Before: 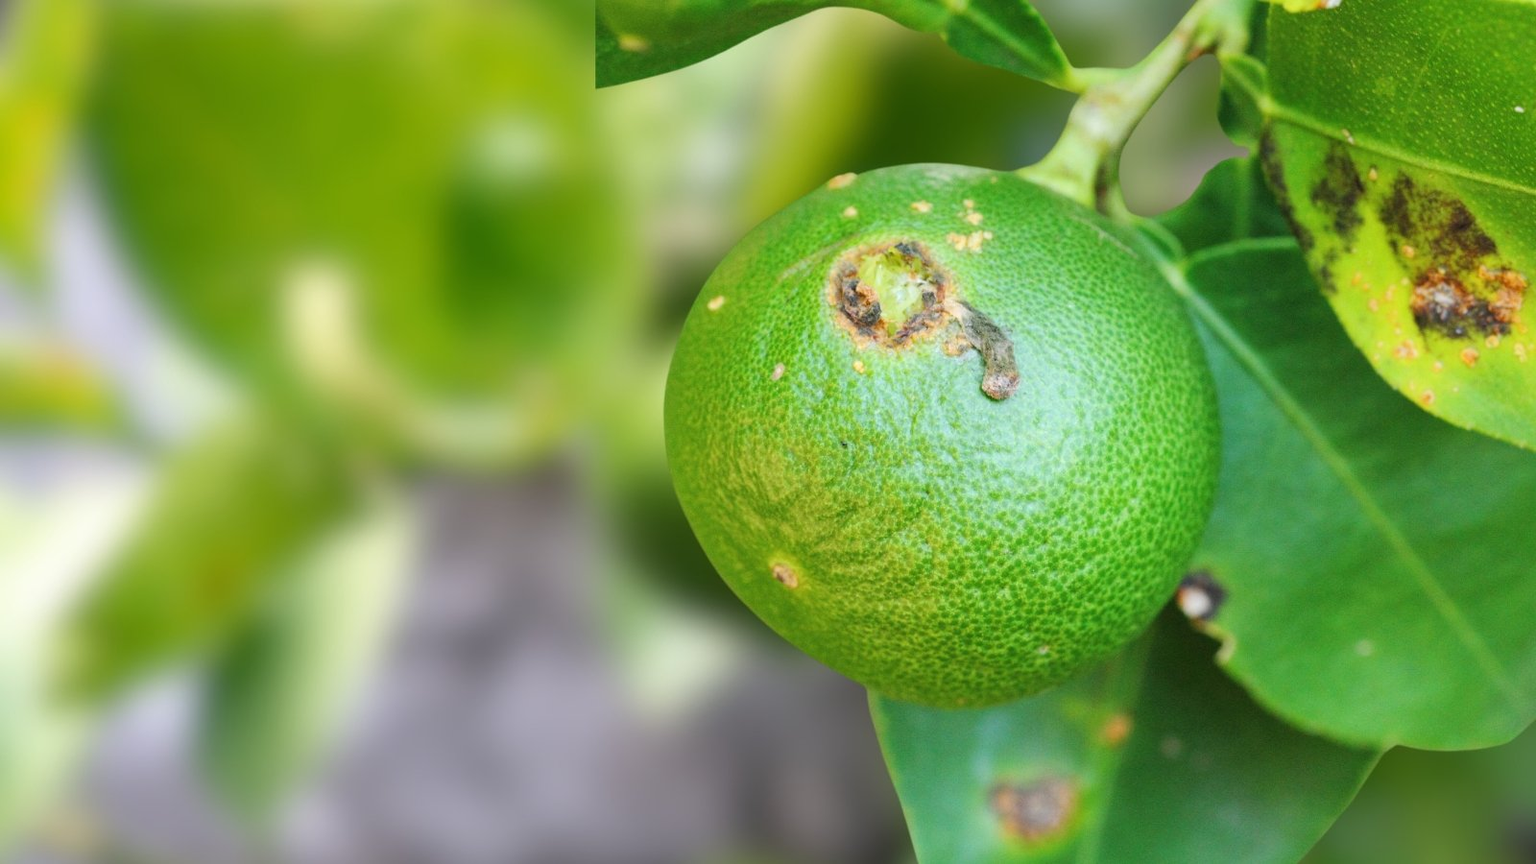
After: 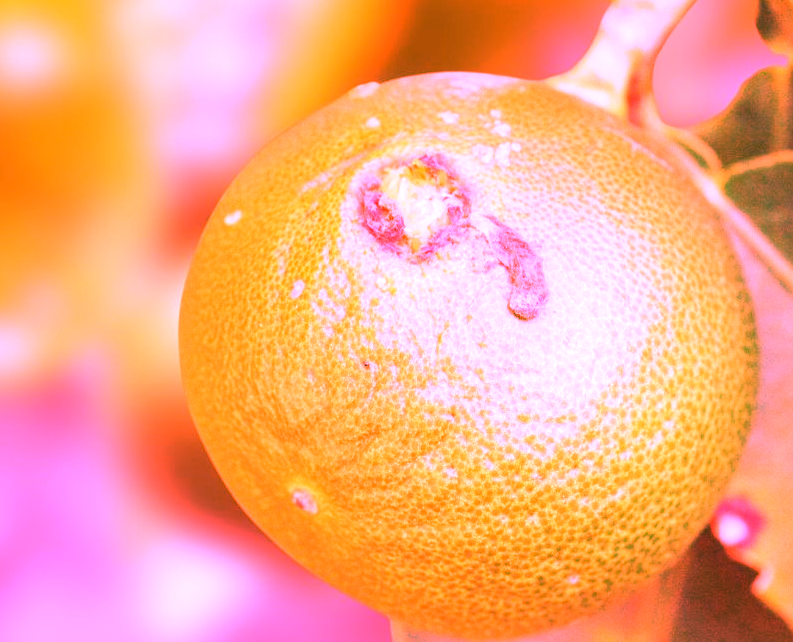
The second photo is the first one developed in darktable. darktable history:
crop: left 32.075%, top 10.976%, right 18.355%, bottom 17.596%
exposure: exposure 0.127 EV, compensate highlight preservation false
white balance: red 4.26, blue 1.802
